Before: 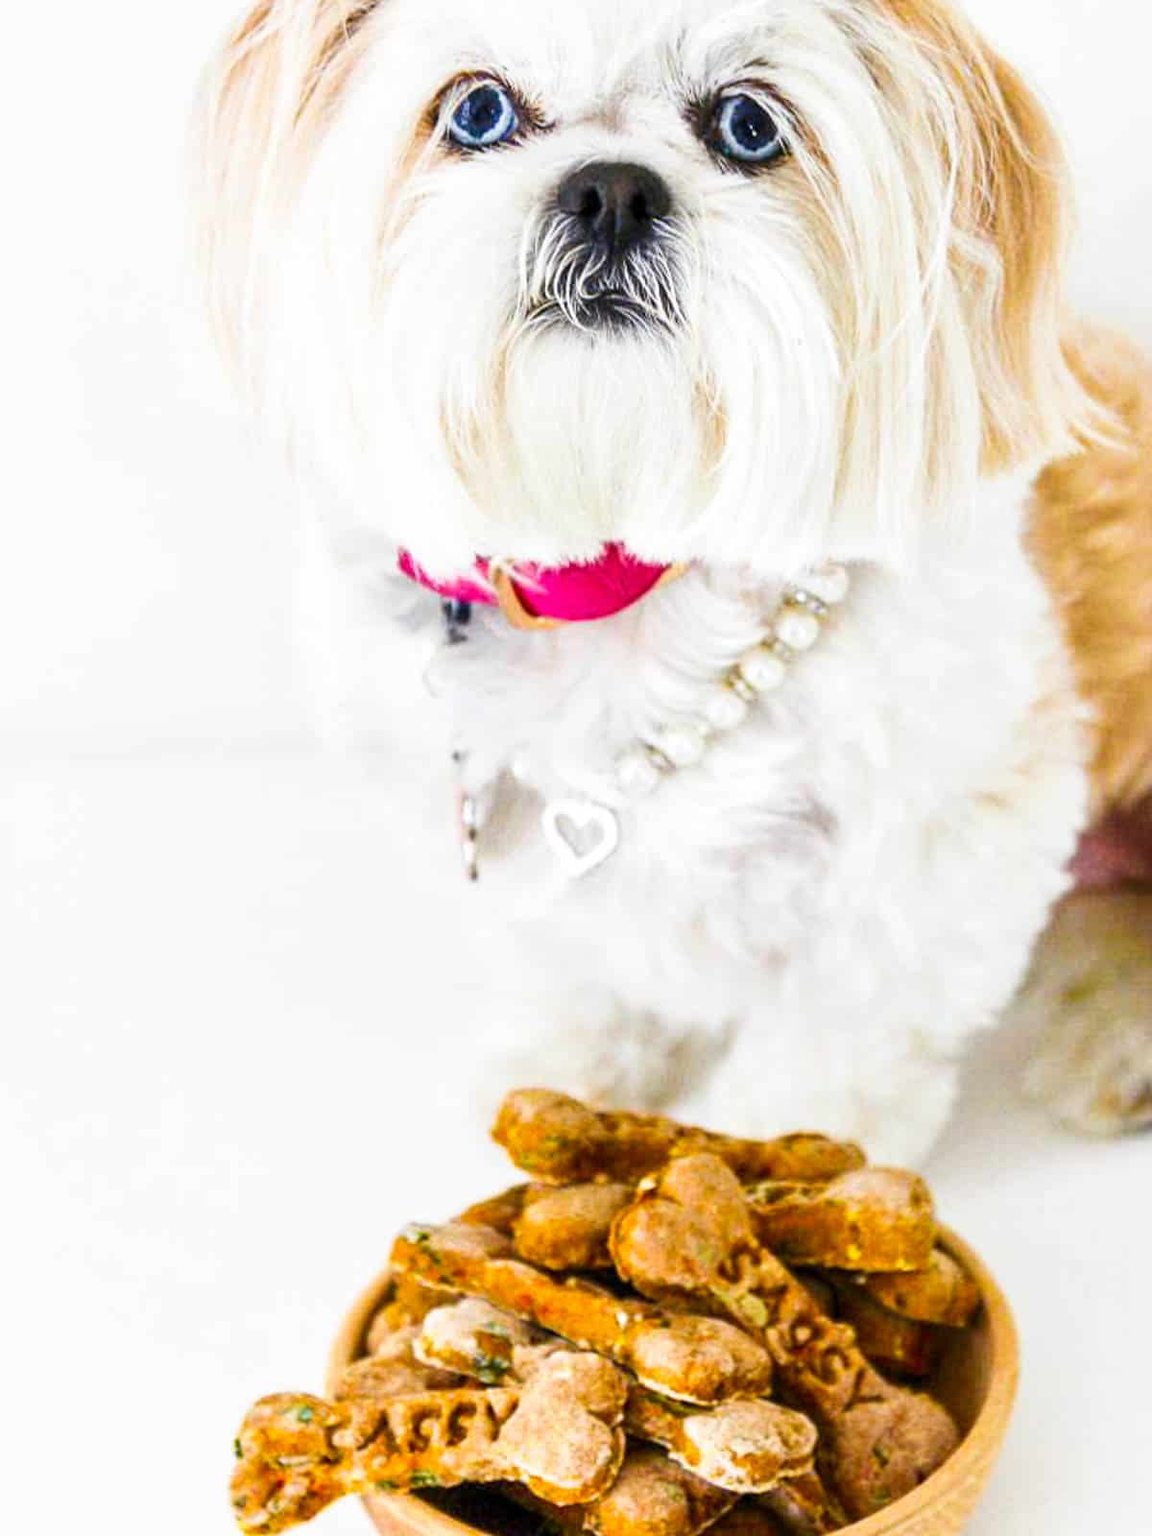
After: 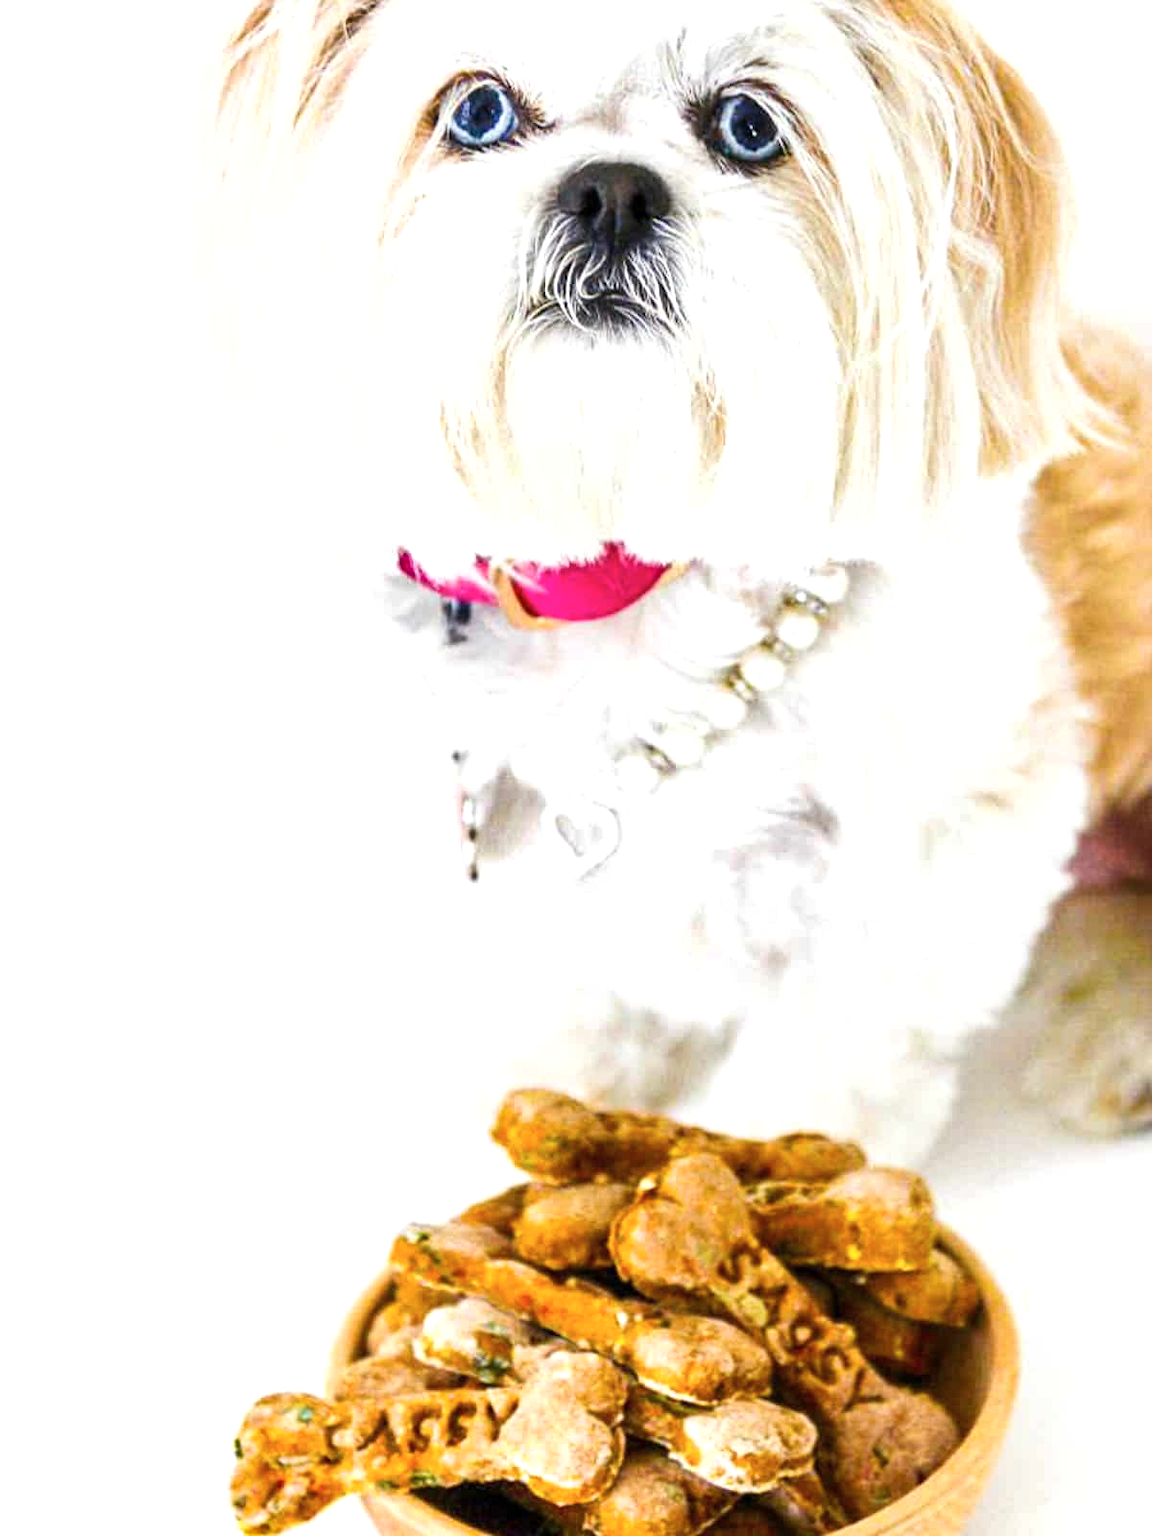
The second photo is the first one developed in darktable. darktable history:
exposure: compensate exposure bias true, compensate highlight preservation false
shadows and highlights: radius 45.8, white point adjustment 6.75, compress 79.94%, soften with gaussian
